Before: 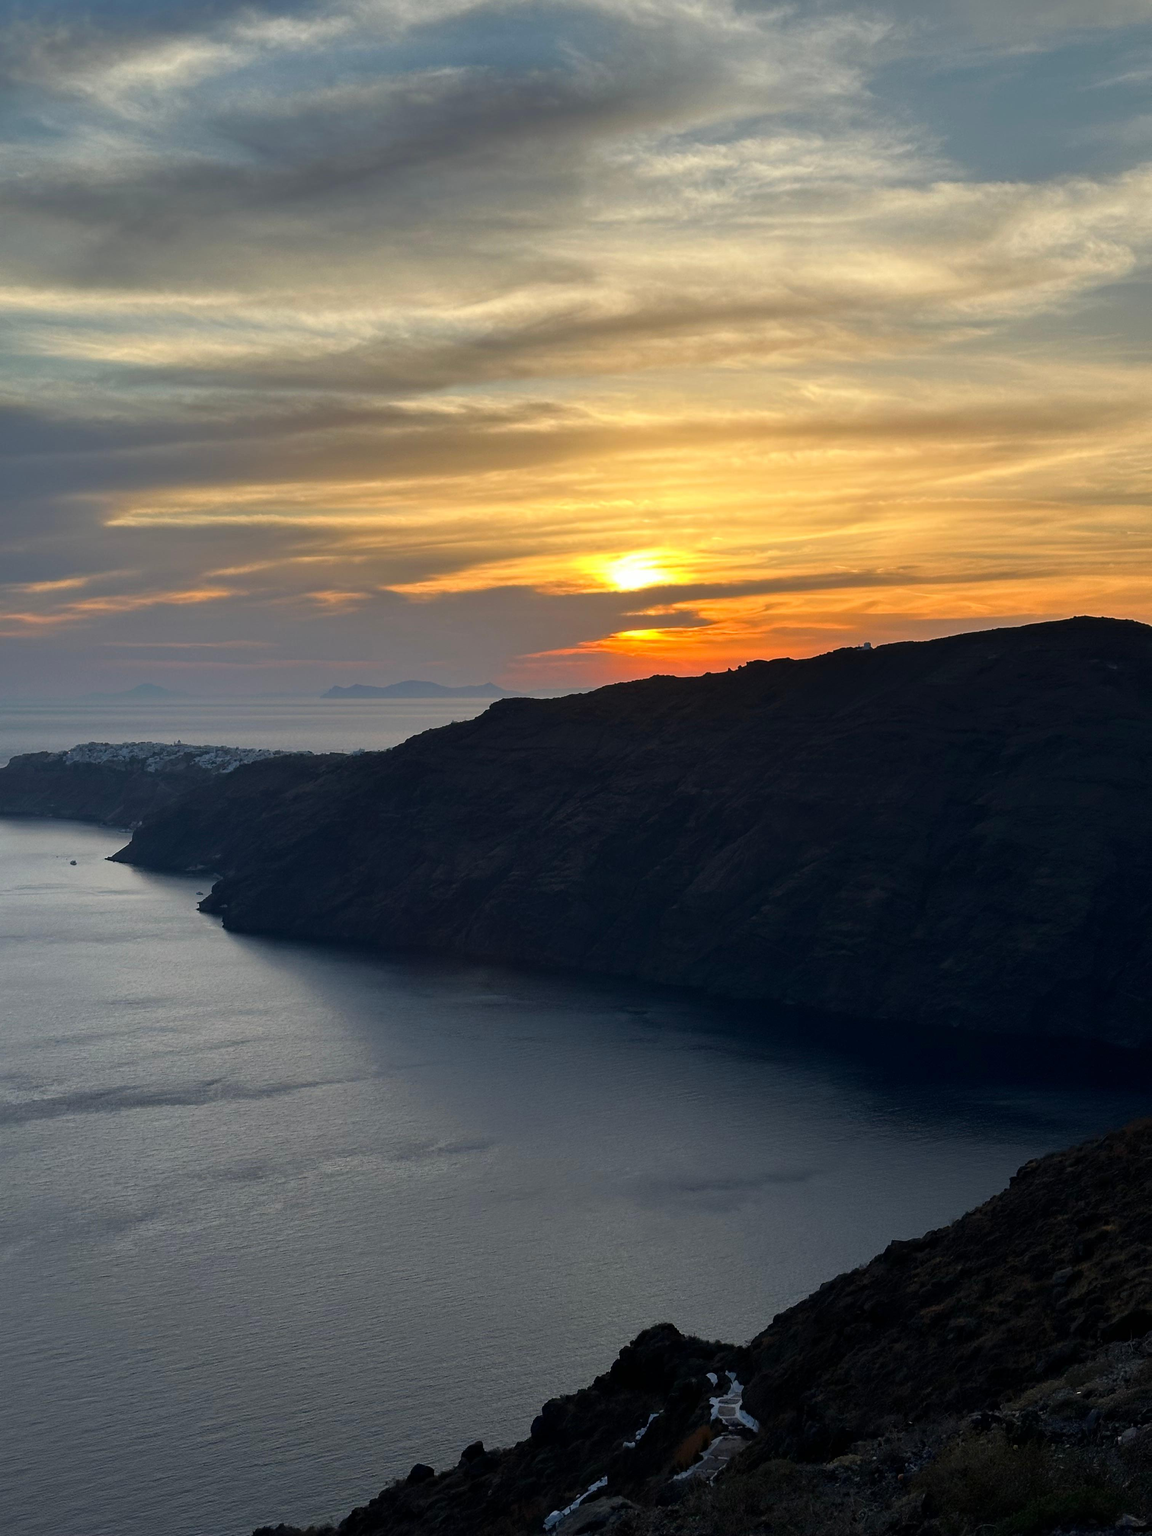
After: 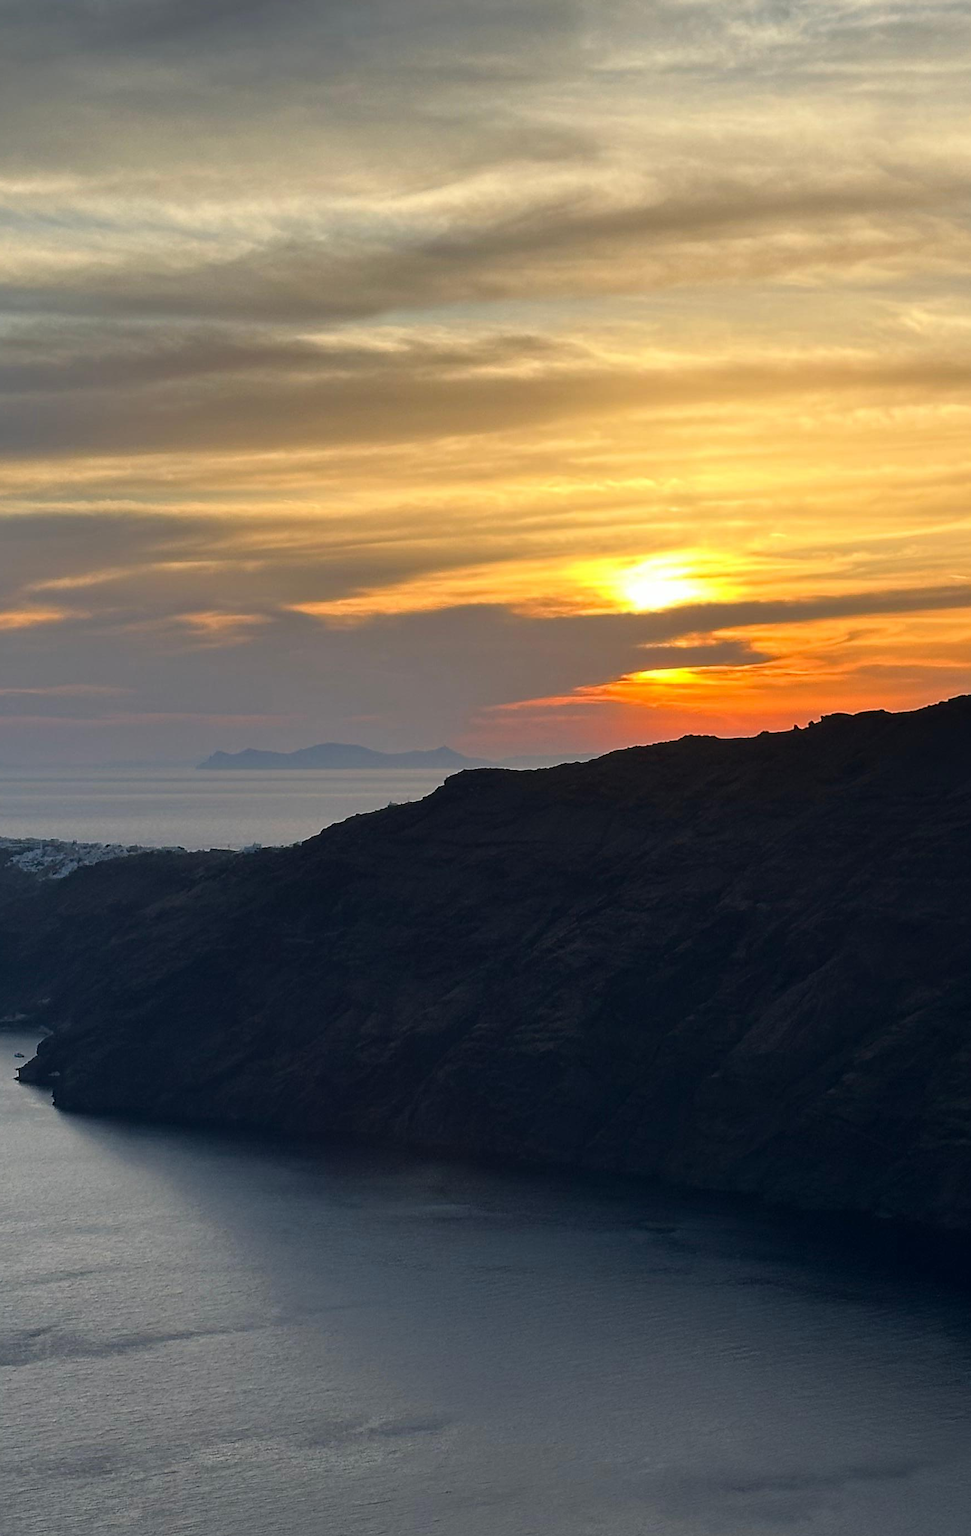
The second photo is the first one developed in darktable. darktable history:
sharpen: radius 1.908, amount 0.407, threshold 1.641
crop: left 16.234%, top 11.319%, right 26.205%, bottom 20.472%
